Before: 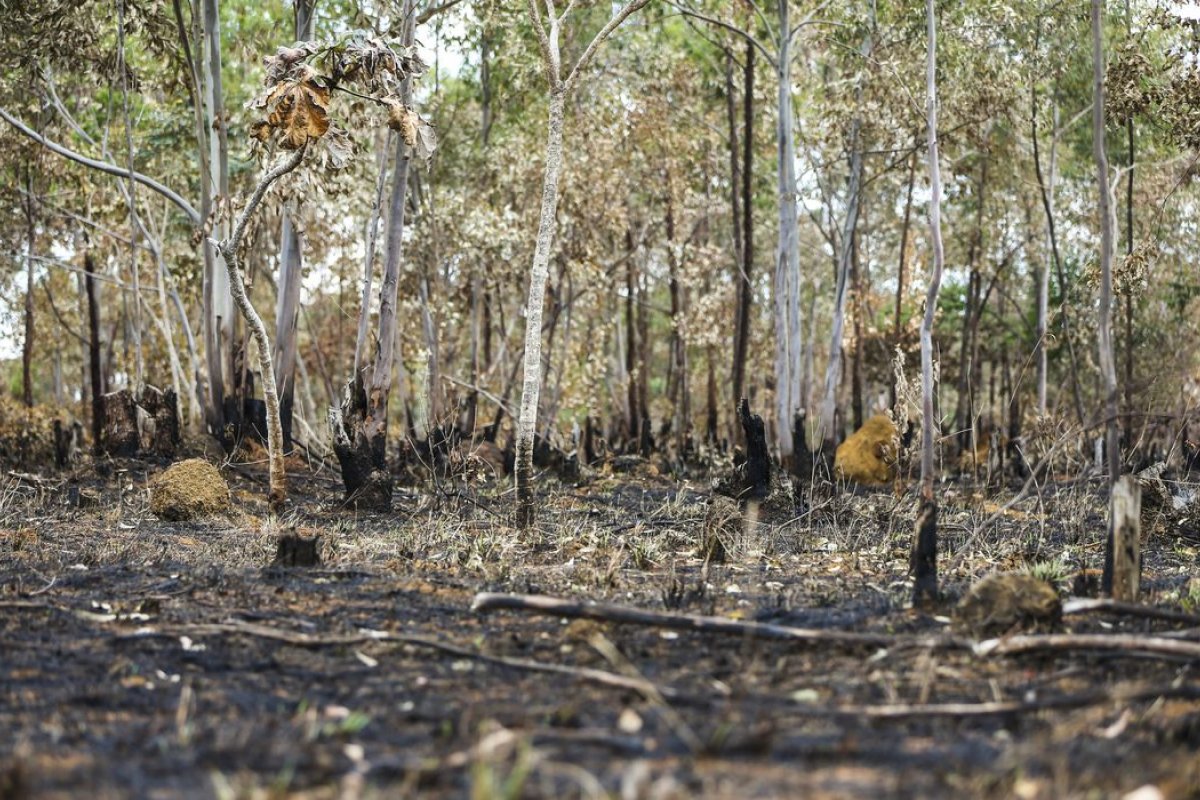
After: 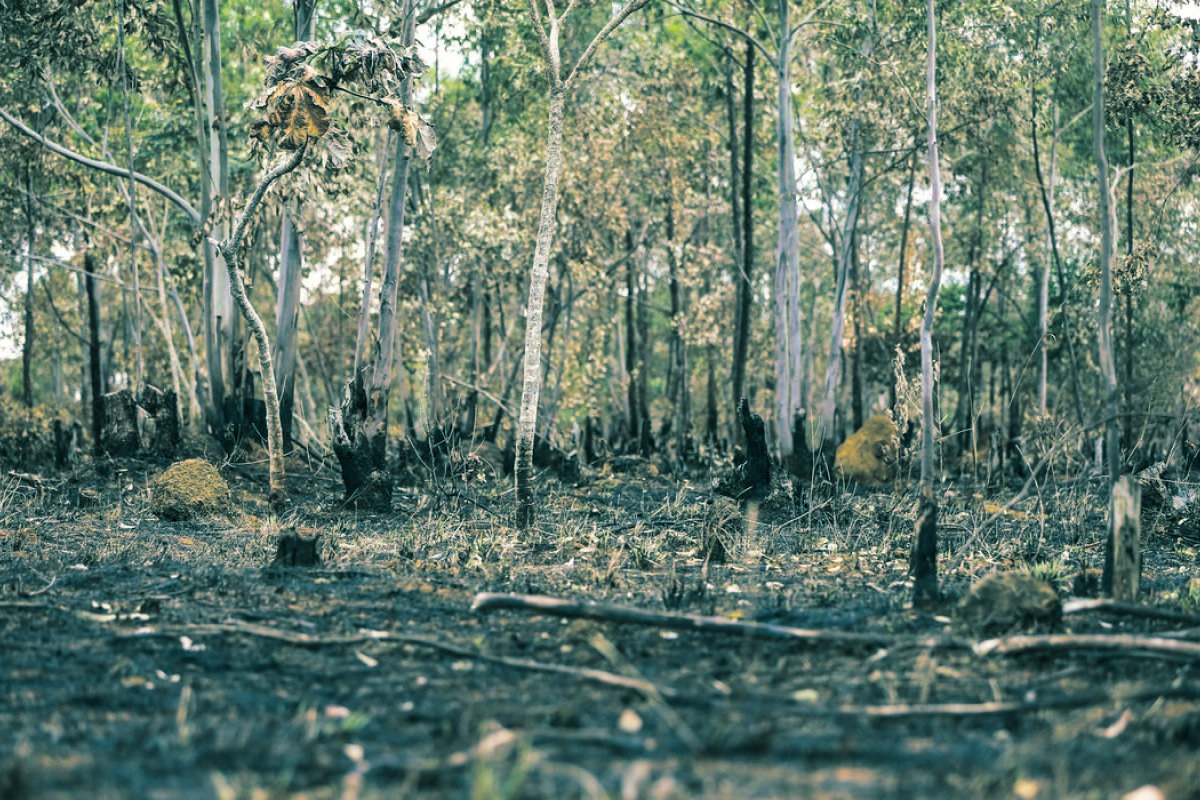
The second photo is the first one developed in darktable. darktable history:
split-toning: shadows › hue 186.43°, highlights › hue 49.29°, compress 30.29%
color balance rgb: perceptual saturation grading › global saturation 25%, global vibrance 20%
